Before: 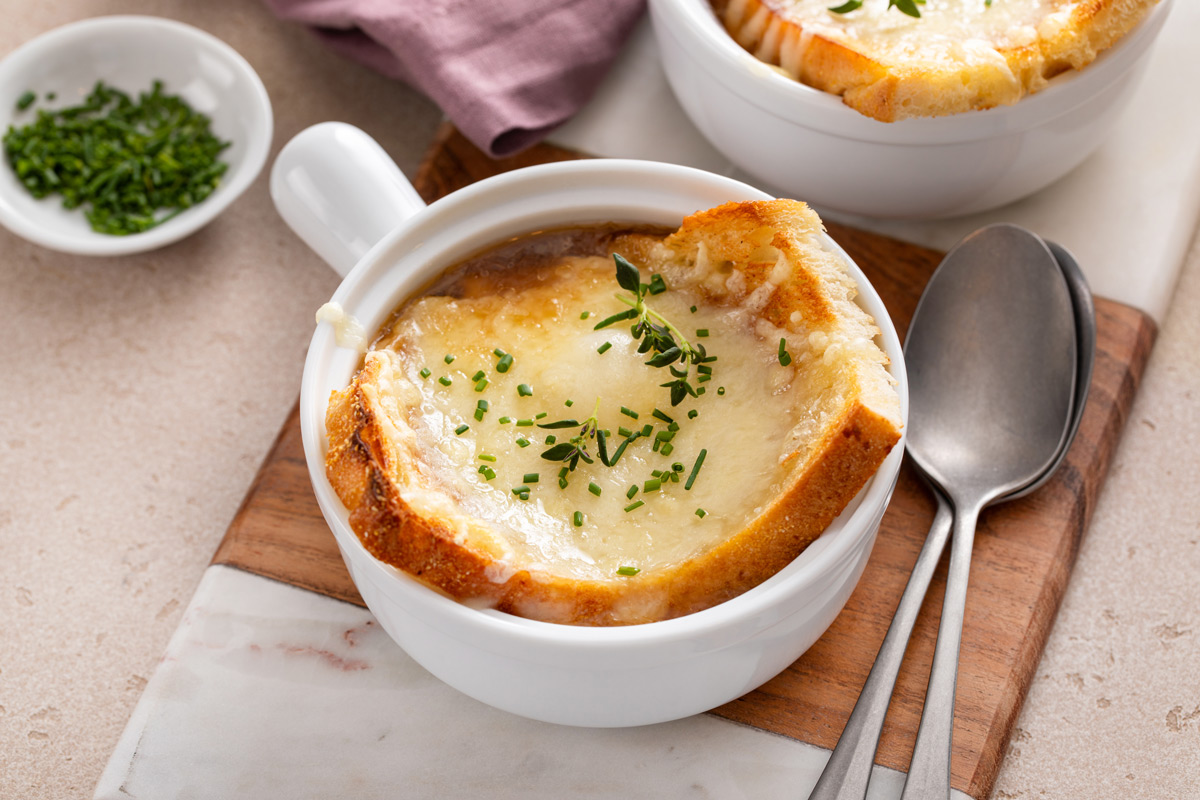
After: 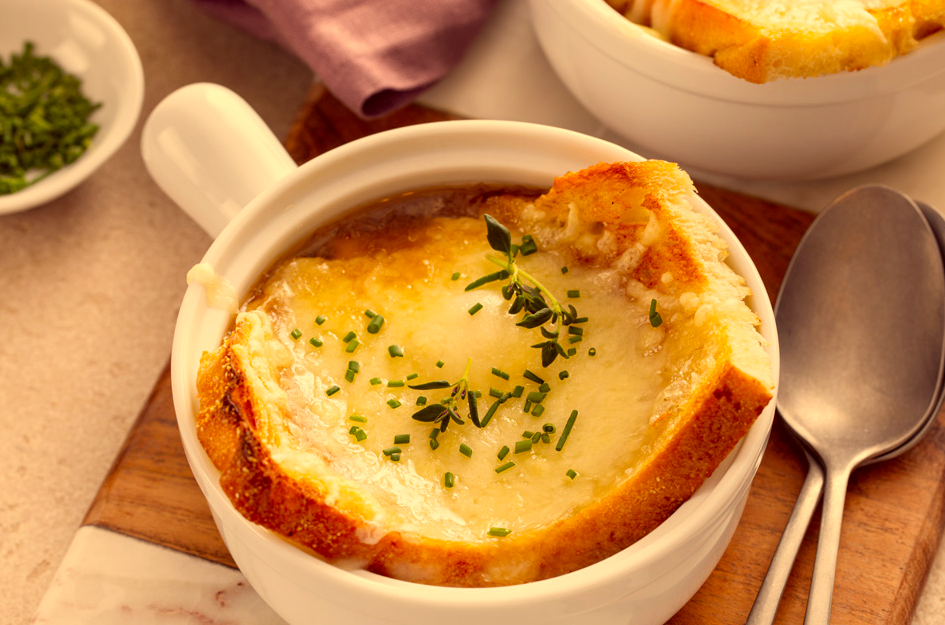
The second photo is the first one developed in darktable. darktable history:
crop and rotate: left 10.77%, top 5.1%, right 10.41%, bottom 16.76%
color correction: highlights a* 10.12, highlights b* 39.04, shadows a* 14.62, shadows b* 3.37
